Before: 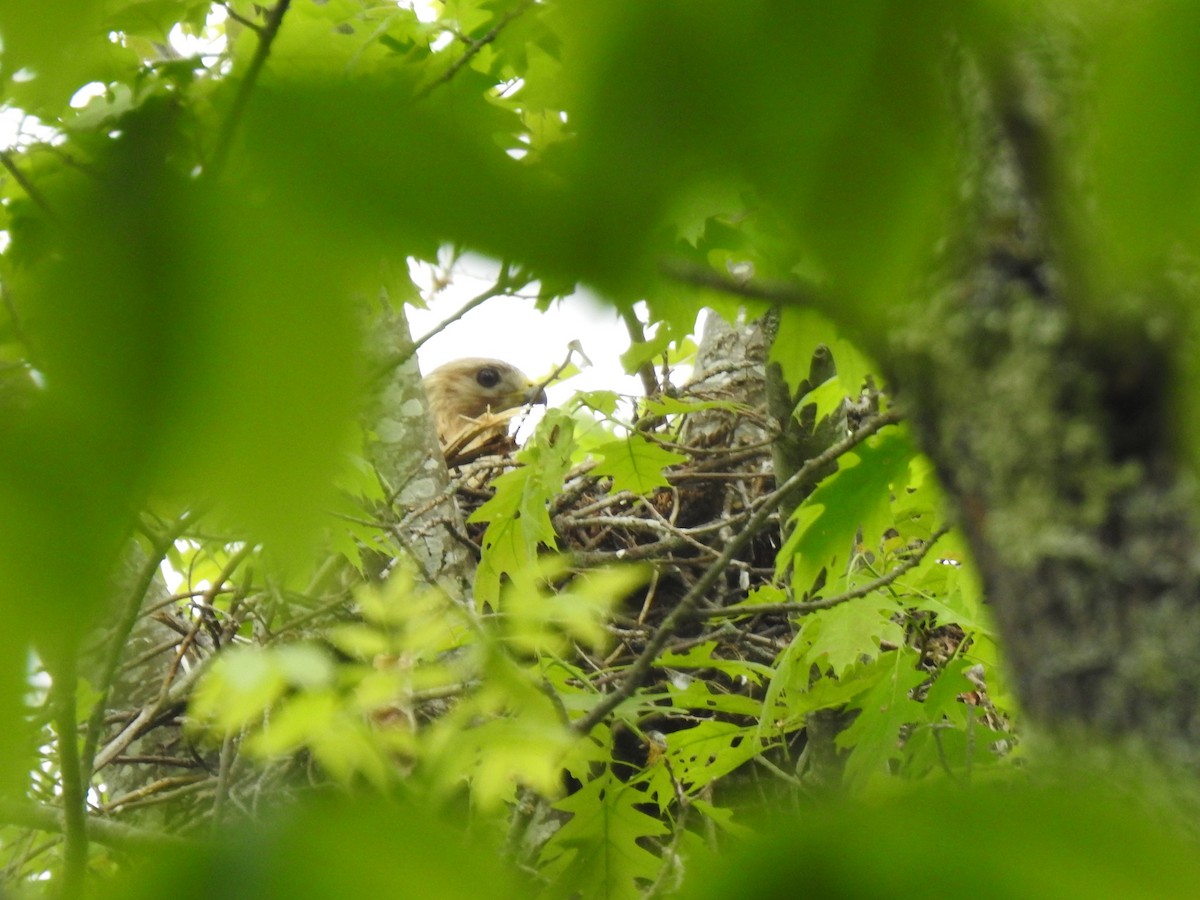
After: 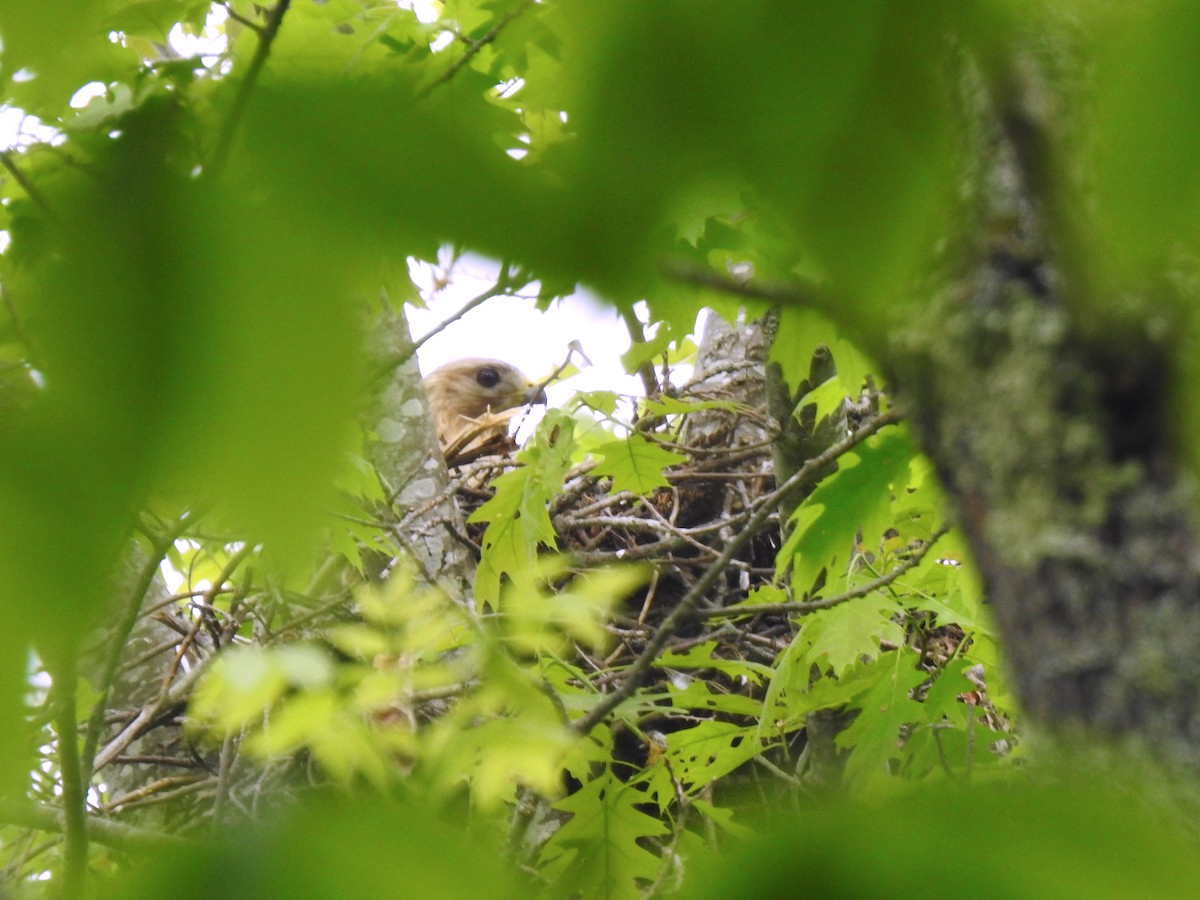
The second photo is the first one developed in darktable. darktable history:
color calibration: illuminant as shot in camera, x 0.358, y 0.373, temperature 4628.91 K
white balance: red 1.066, blue 1.119
